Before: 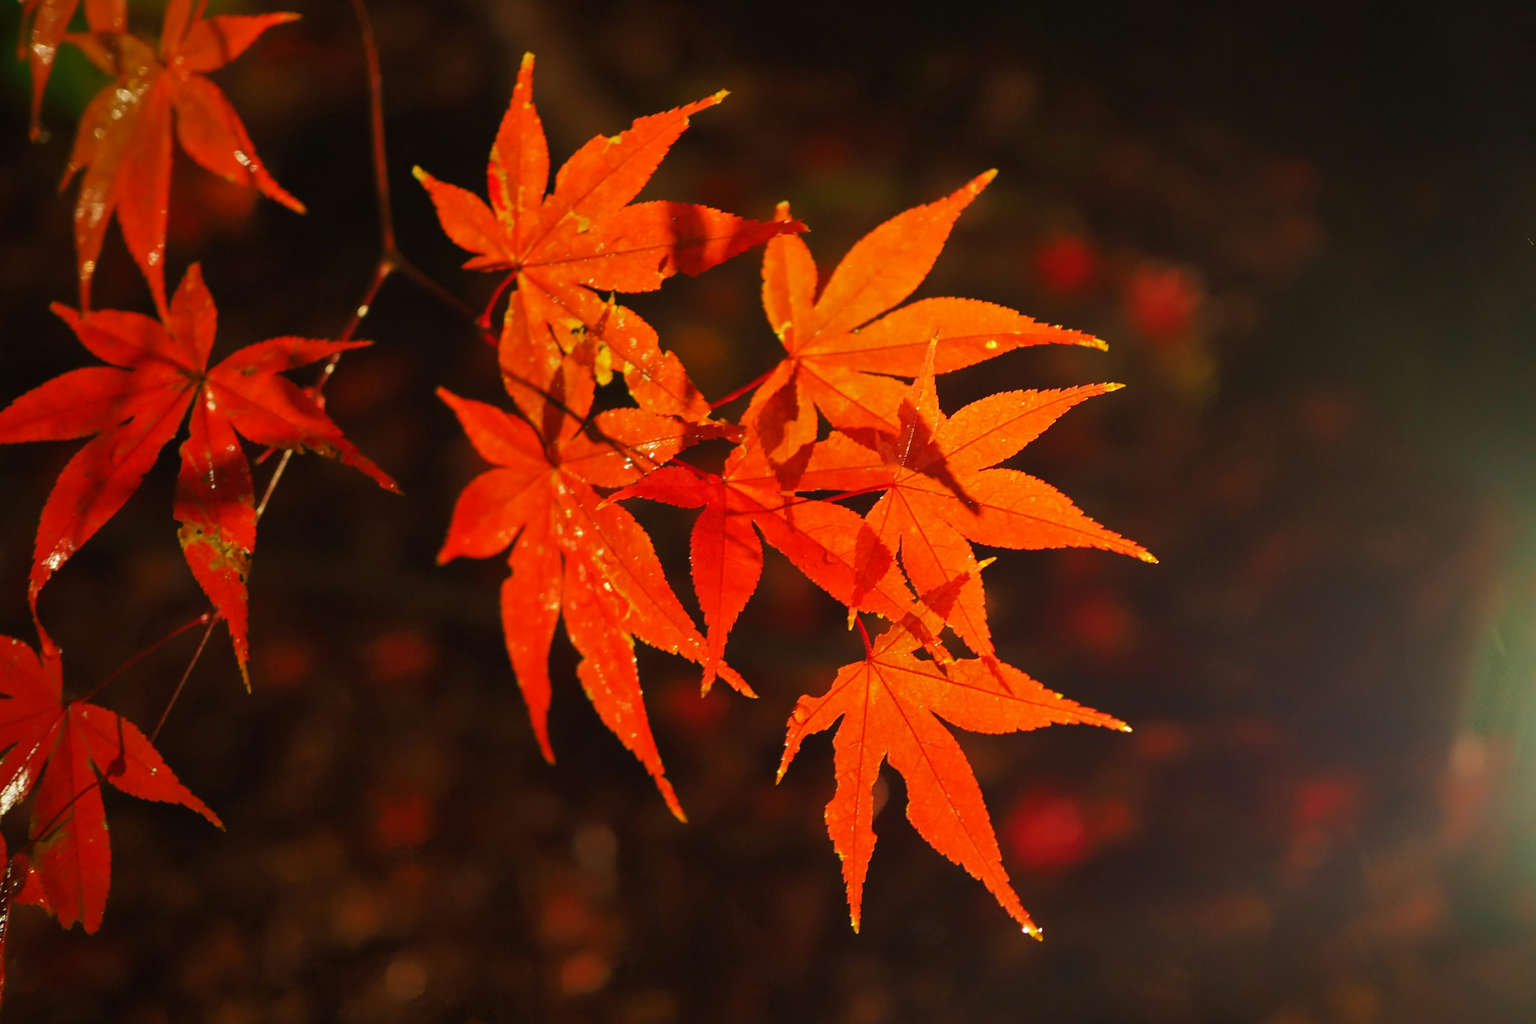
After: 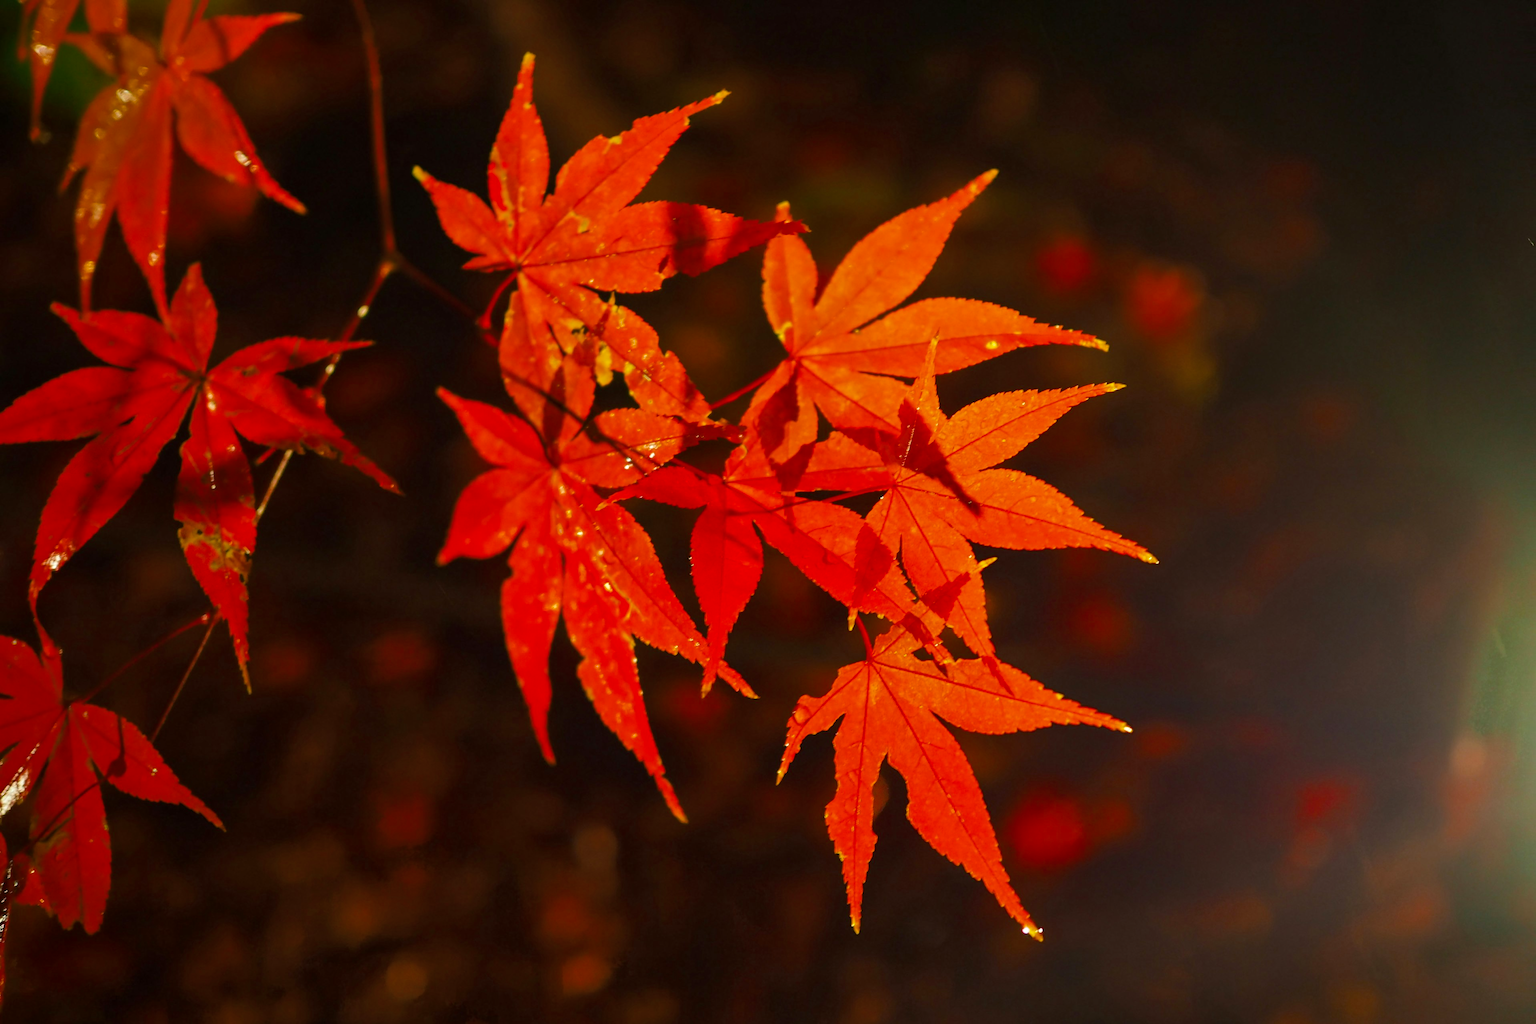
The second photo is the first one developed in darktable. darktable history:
color balance rgb: perceptual saturation grading › global saturation 8.89%, saturation formula JzAzBz (2021)
local contrast: highlights 100%, shadows 100%, detail 120%, midtone range 0.2
